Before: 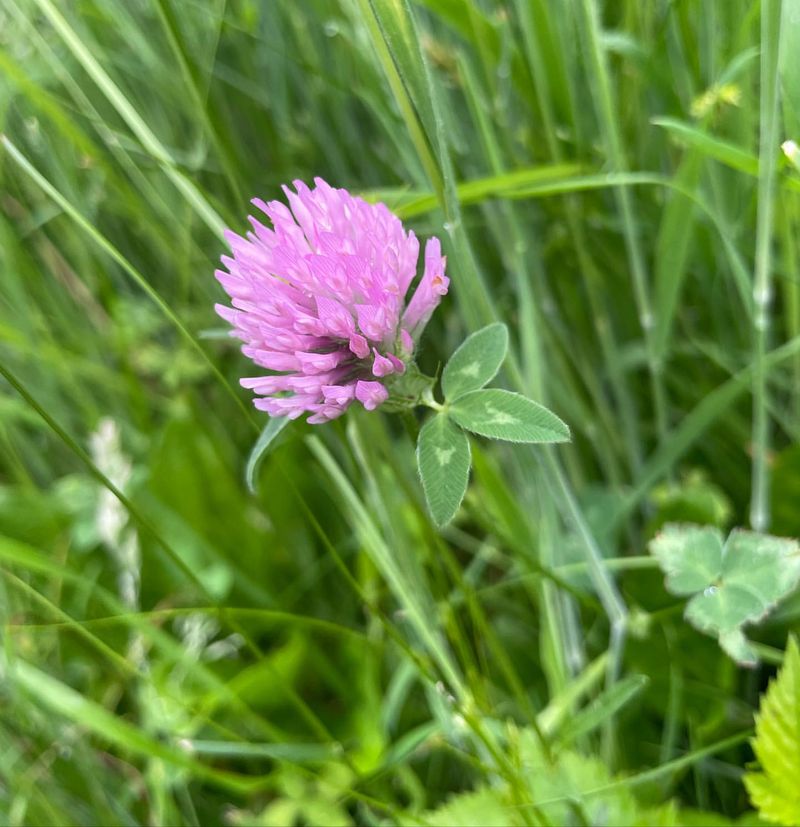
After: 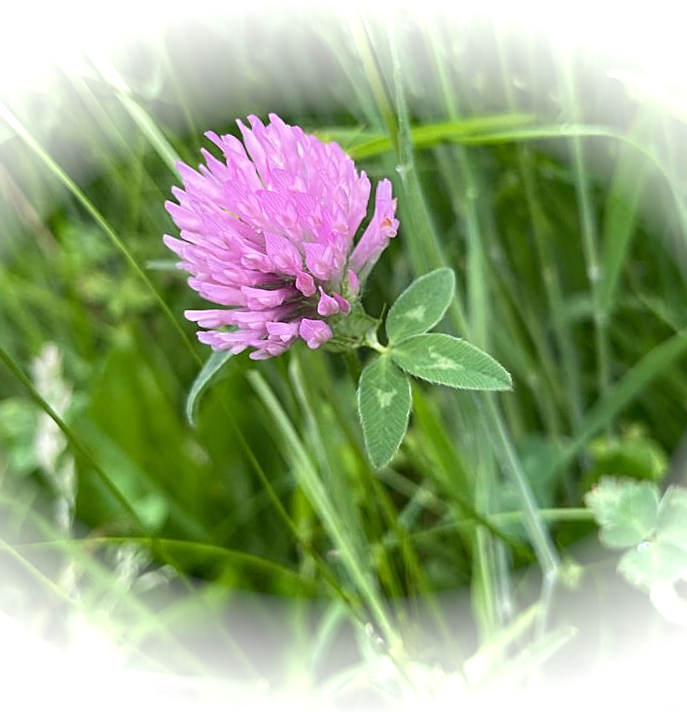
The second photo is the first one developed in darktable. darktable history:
crop and rotate: angle -2.86°, left 5.087%, top 5.189%, right 4.634%, bottom 4.289%
vignetting: fall-off start 99.99%, brightness 0.983, saturation -0.493, width/height ratio 1.321
sharpen: on, module defaults
